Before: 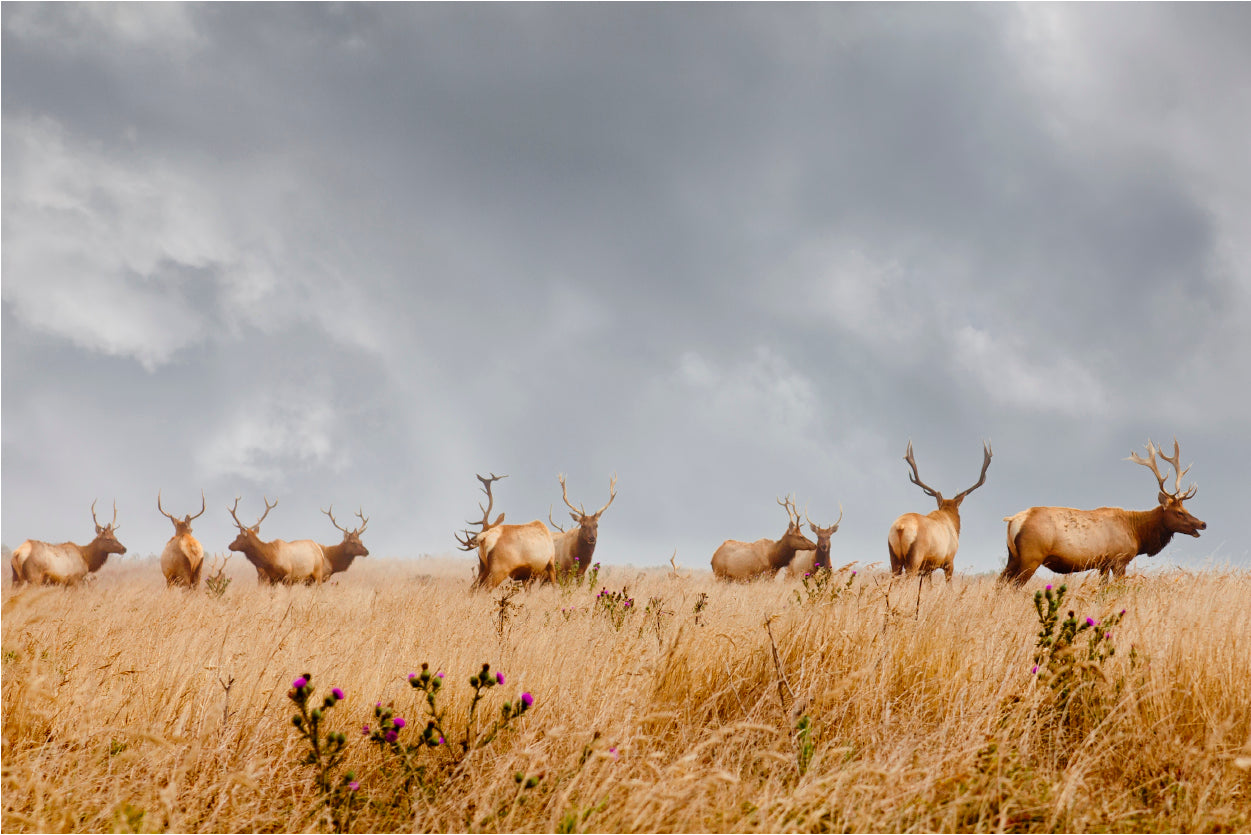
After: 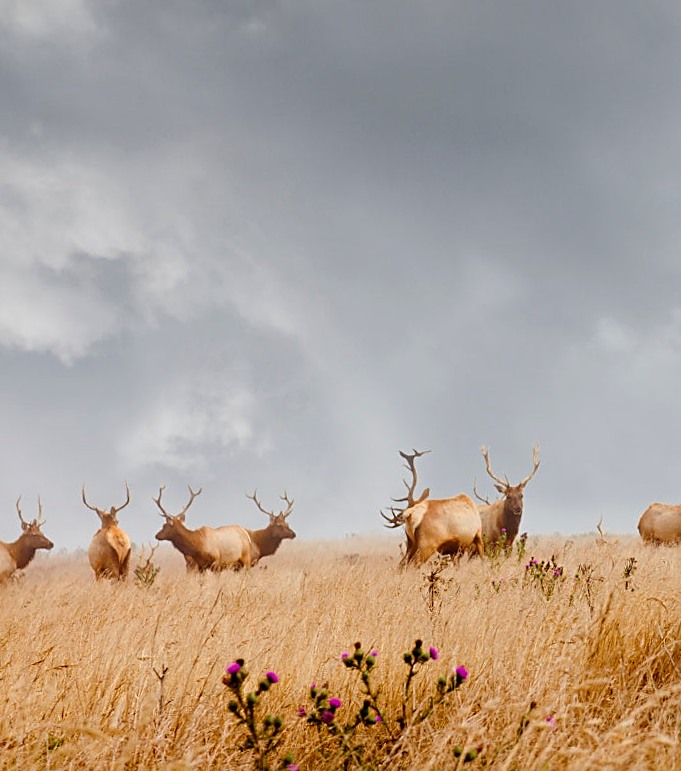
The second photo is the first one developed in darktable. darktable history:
sharpen: on, module defaults
crop: left 5.114%, right 38.589%
rotate and perspective: rotation -3°, crop left 0.031, crop right 0.968, crop top 0.07, crop bottom 0.93
